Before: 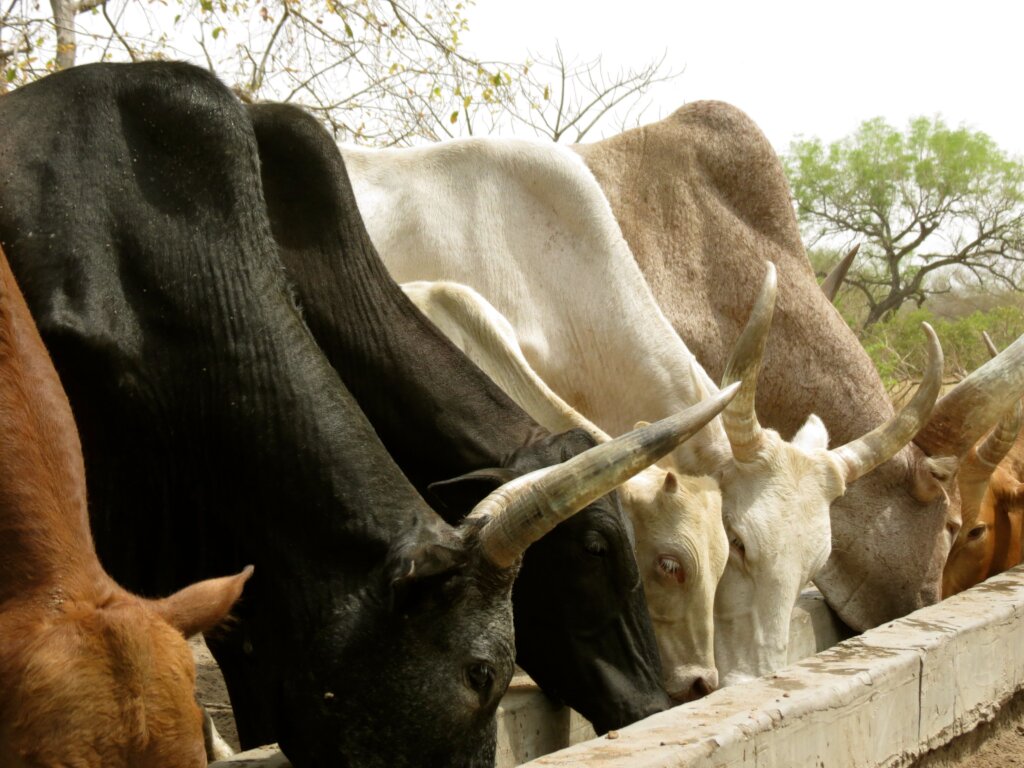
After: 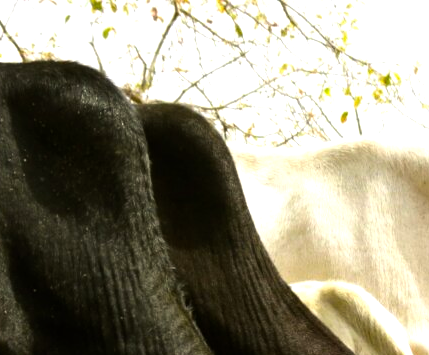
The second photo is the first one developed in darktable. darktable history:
exposure: compensate highlight preservation false
crop and rotate: left 10.817%, top 0.062%, right 47.194%, bottom 53.626%
tone equalizer: -8 EV -0.75 EV, -7 EV -0.7 EV, -6 EV -0.6 EV, -5 EV -0.4 EV, -3 EV 0.4 EV, -2 EV 0.6 EV, -1 EV 0.7 EV, +0 EV 0.75 EV, edges refinement/feathering 500, mask exposure compensation -1.57 EV, preserve details no
color balance rgb: perceptual saturation grading › global saturation 25%, global vibrance 20%
